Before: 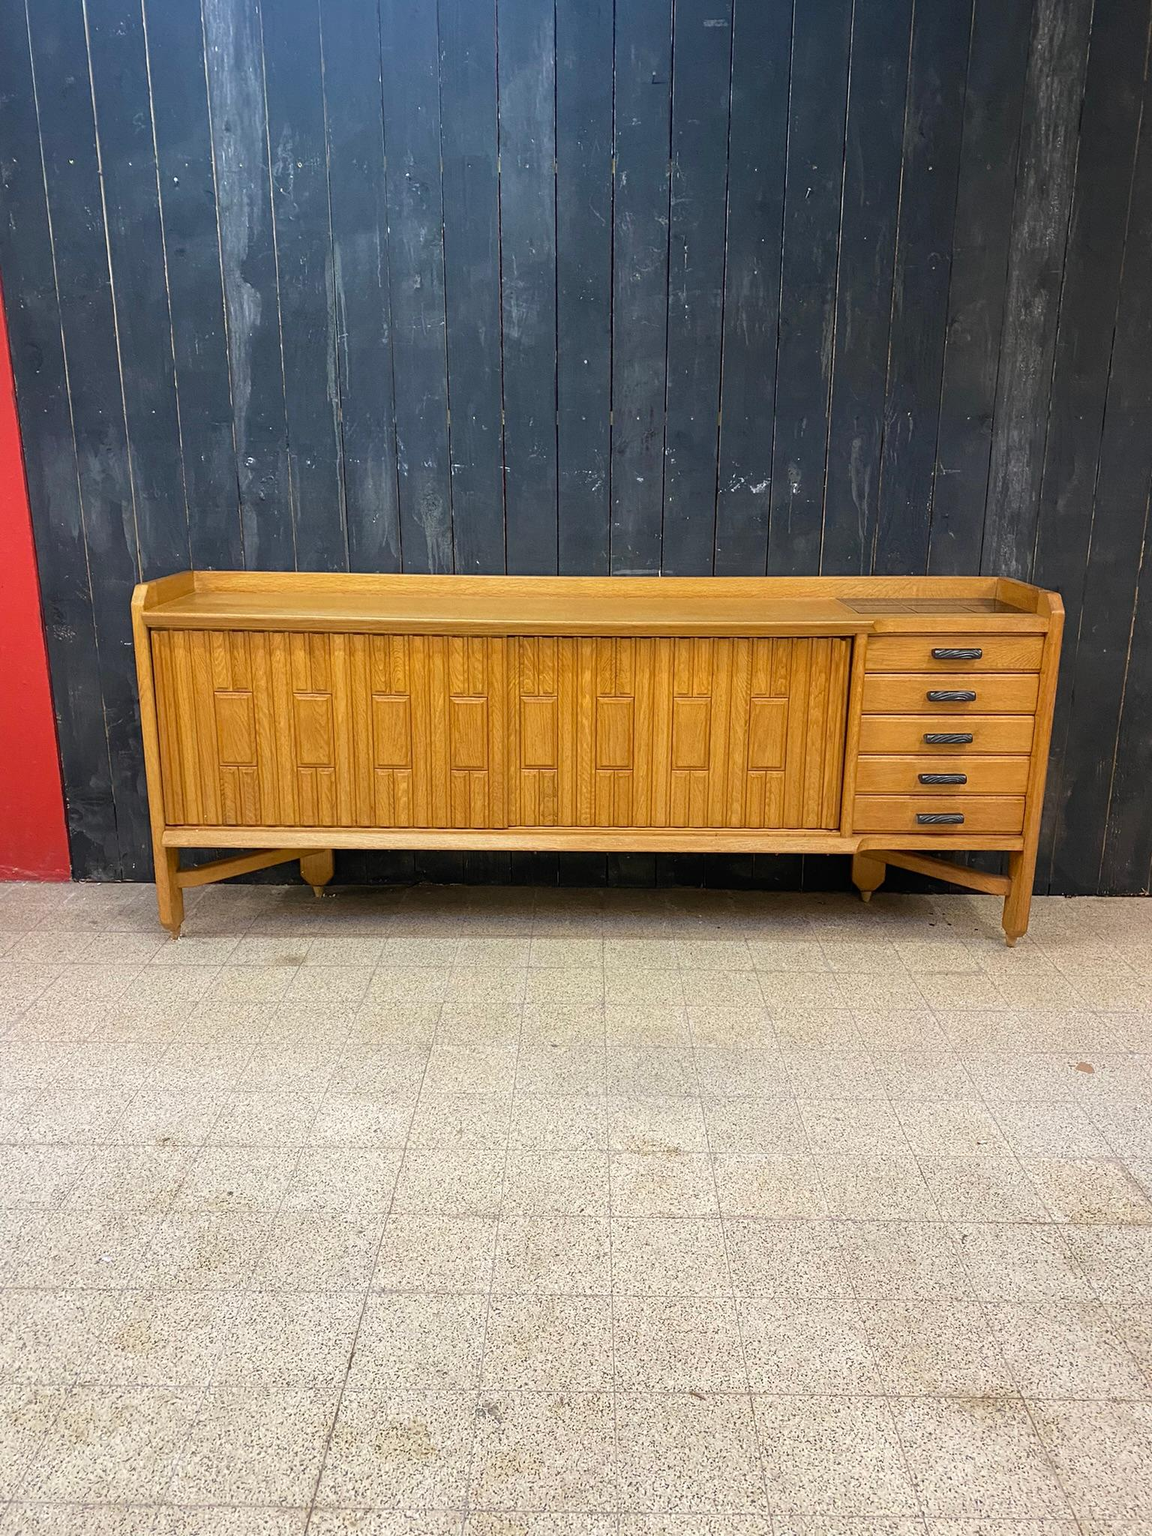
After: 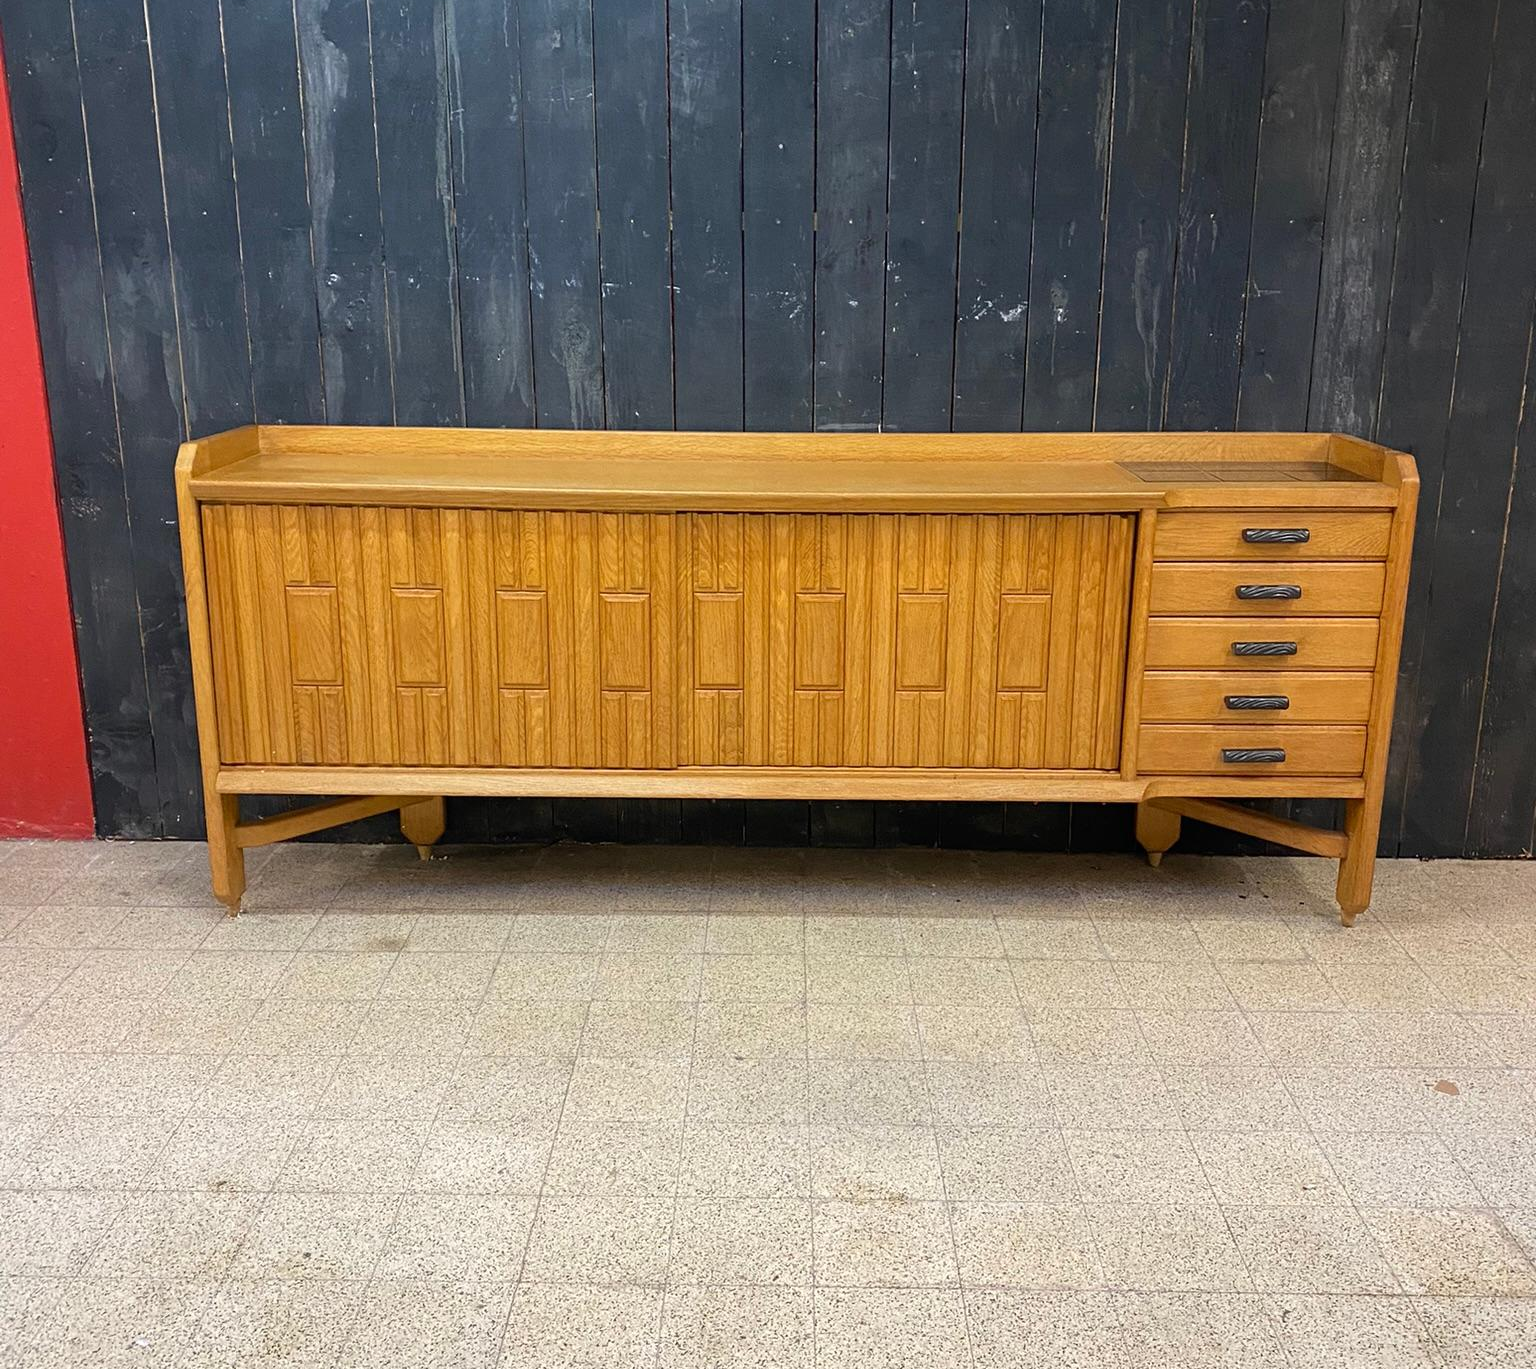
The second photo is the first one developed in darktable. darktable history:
crop: top 16.407%, bottom 16.719%
